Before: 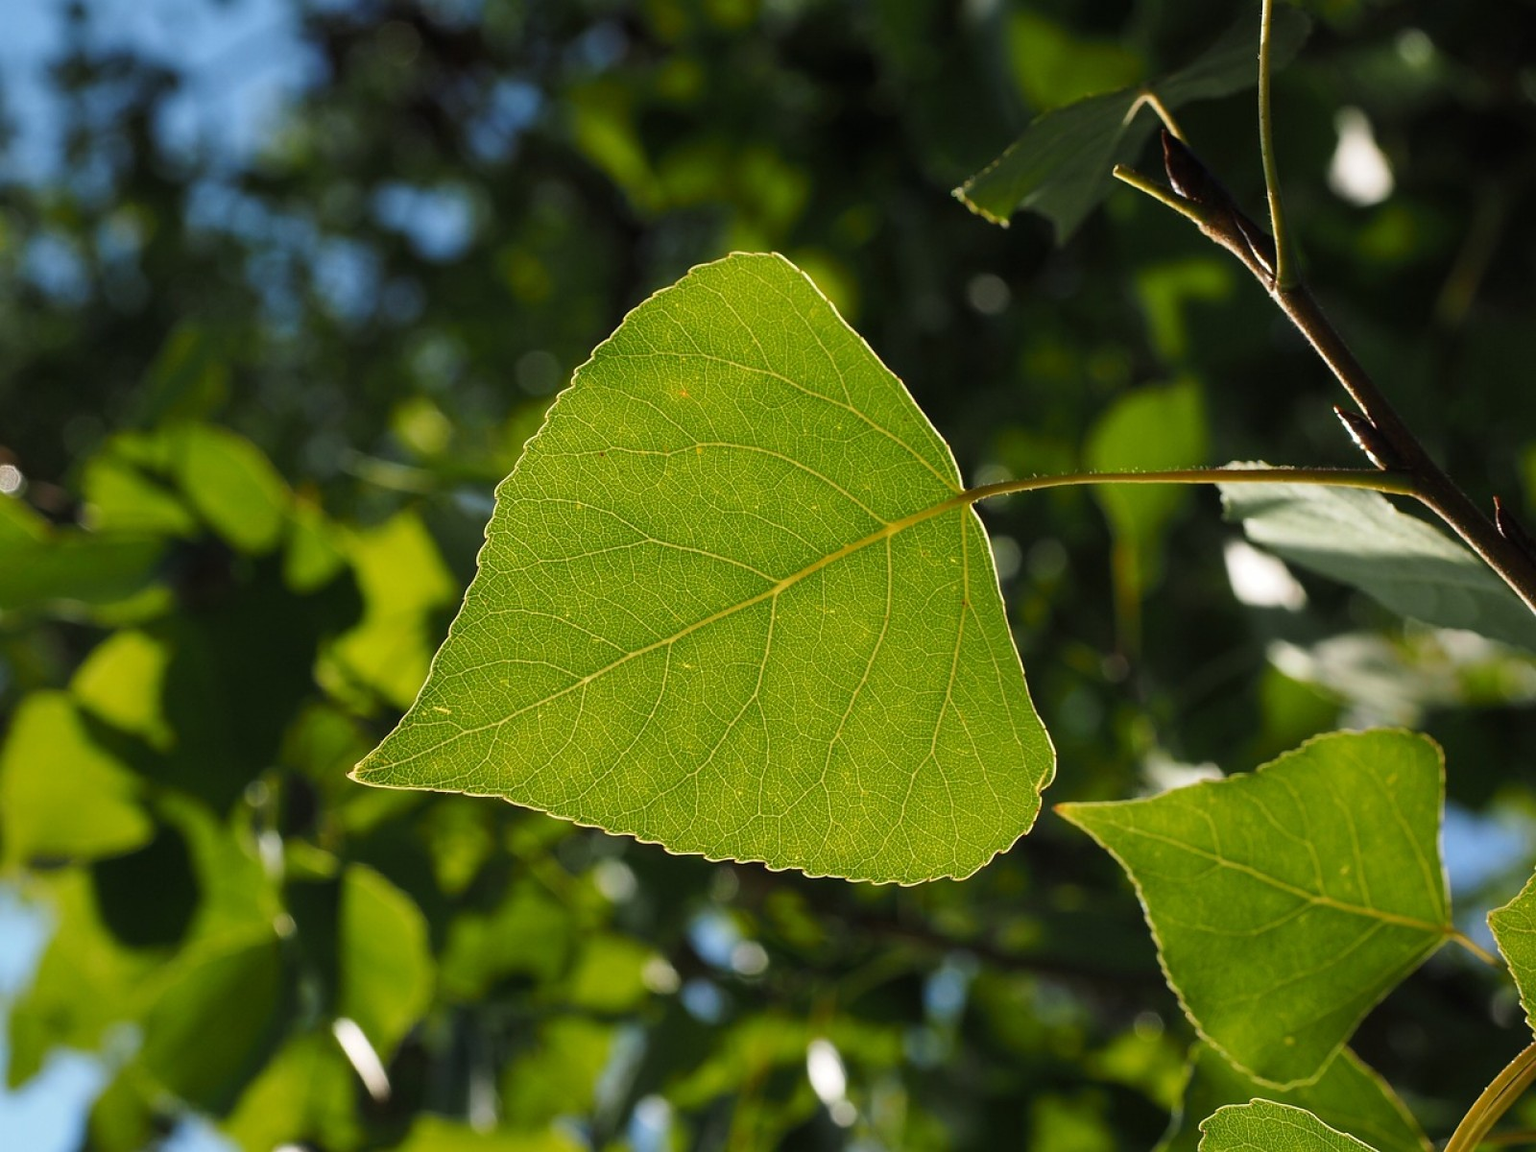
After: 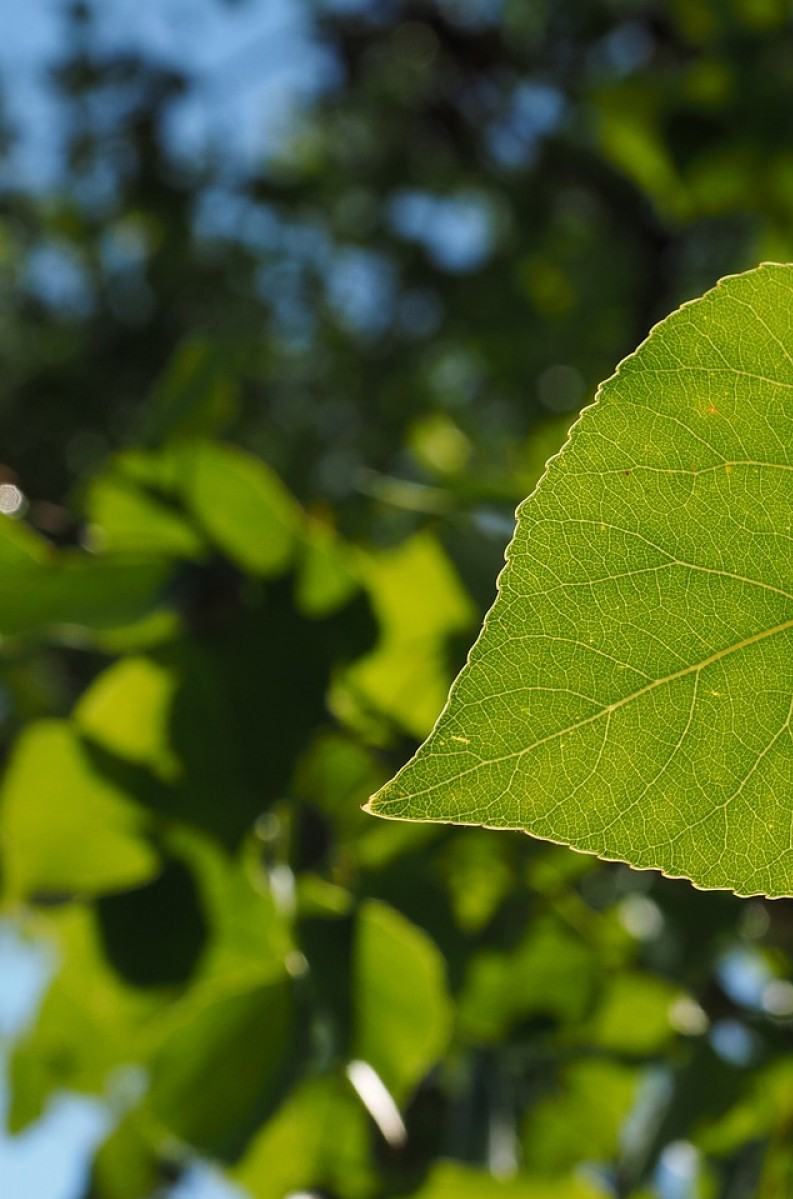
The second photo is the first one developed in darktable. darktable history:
tone equalizer: edges refinement/feathering 500, mask exposure compensation -1.57 EV, preserve details no
crop and rotate: left 0.005%, top 0%, right 50.386%
